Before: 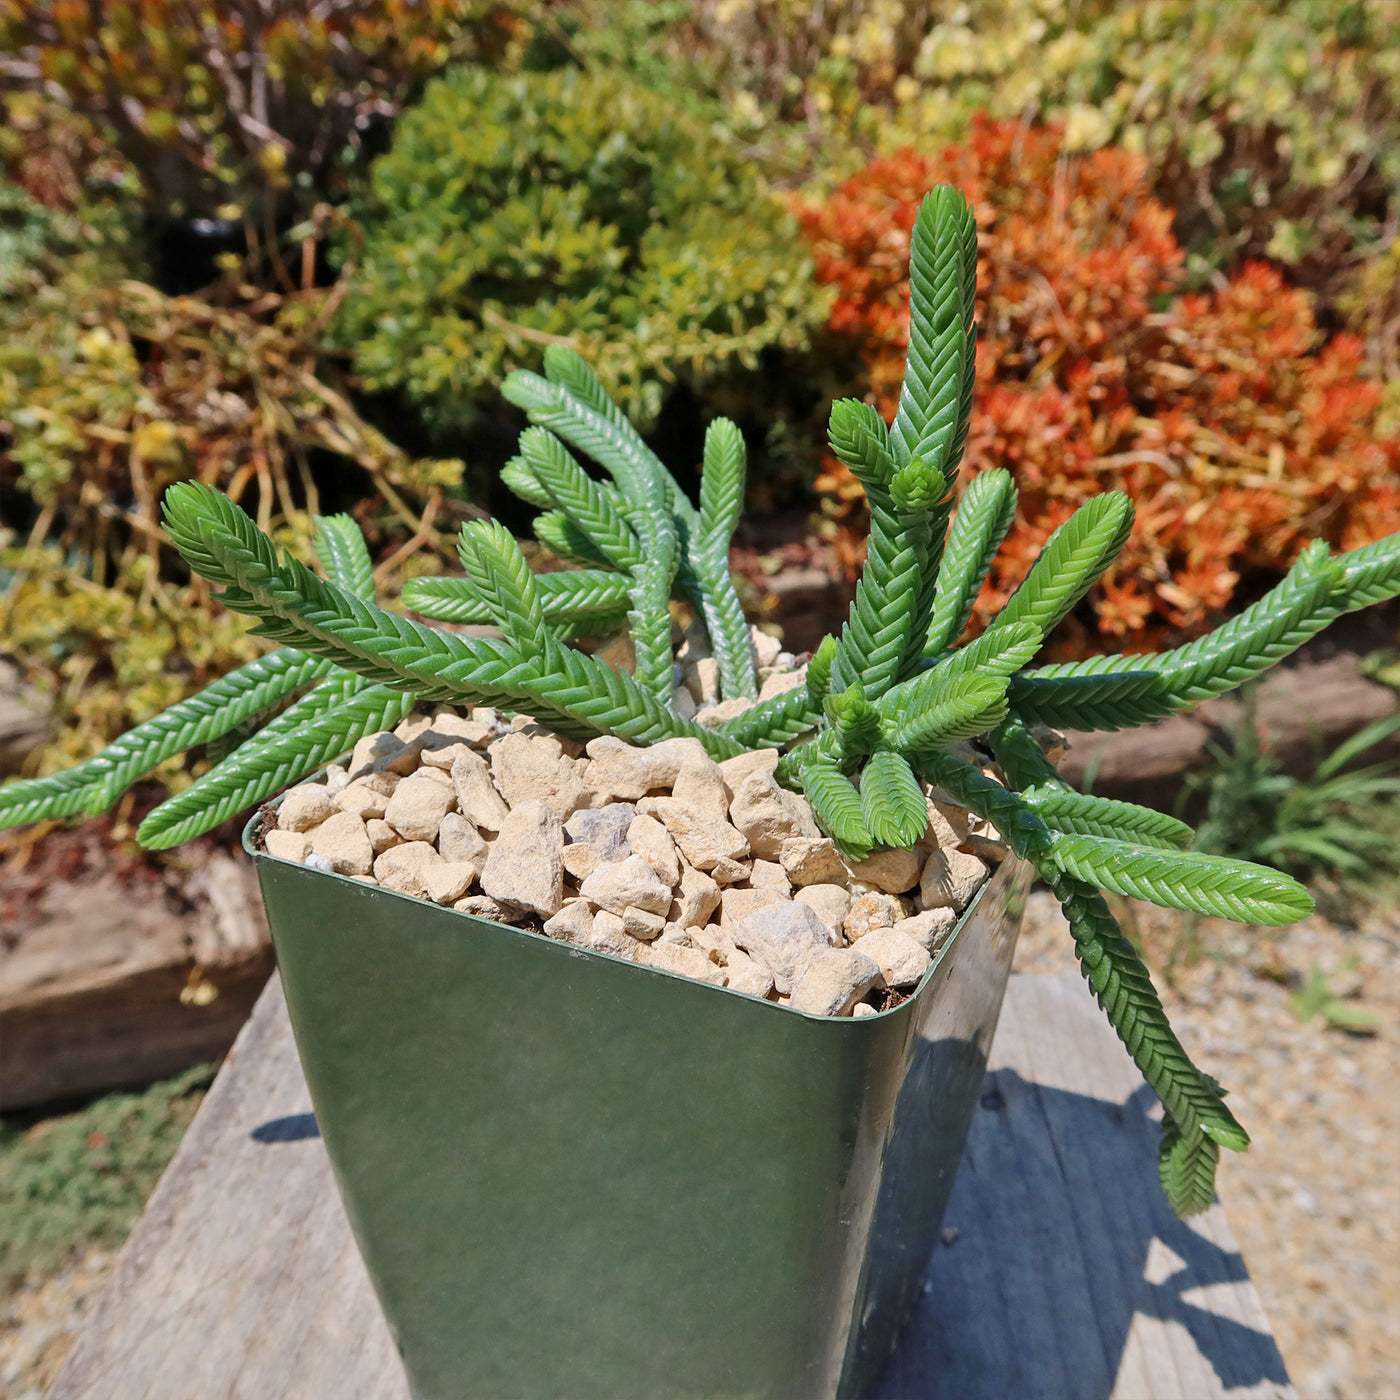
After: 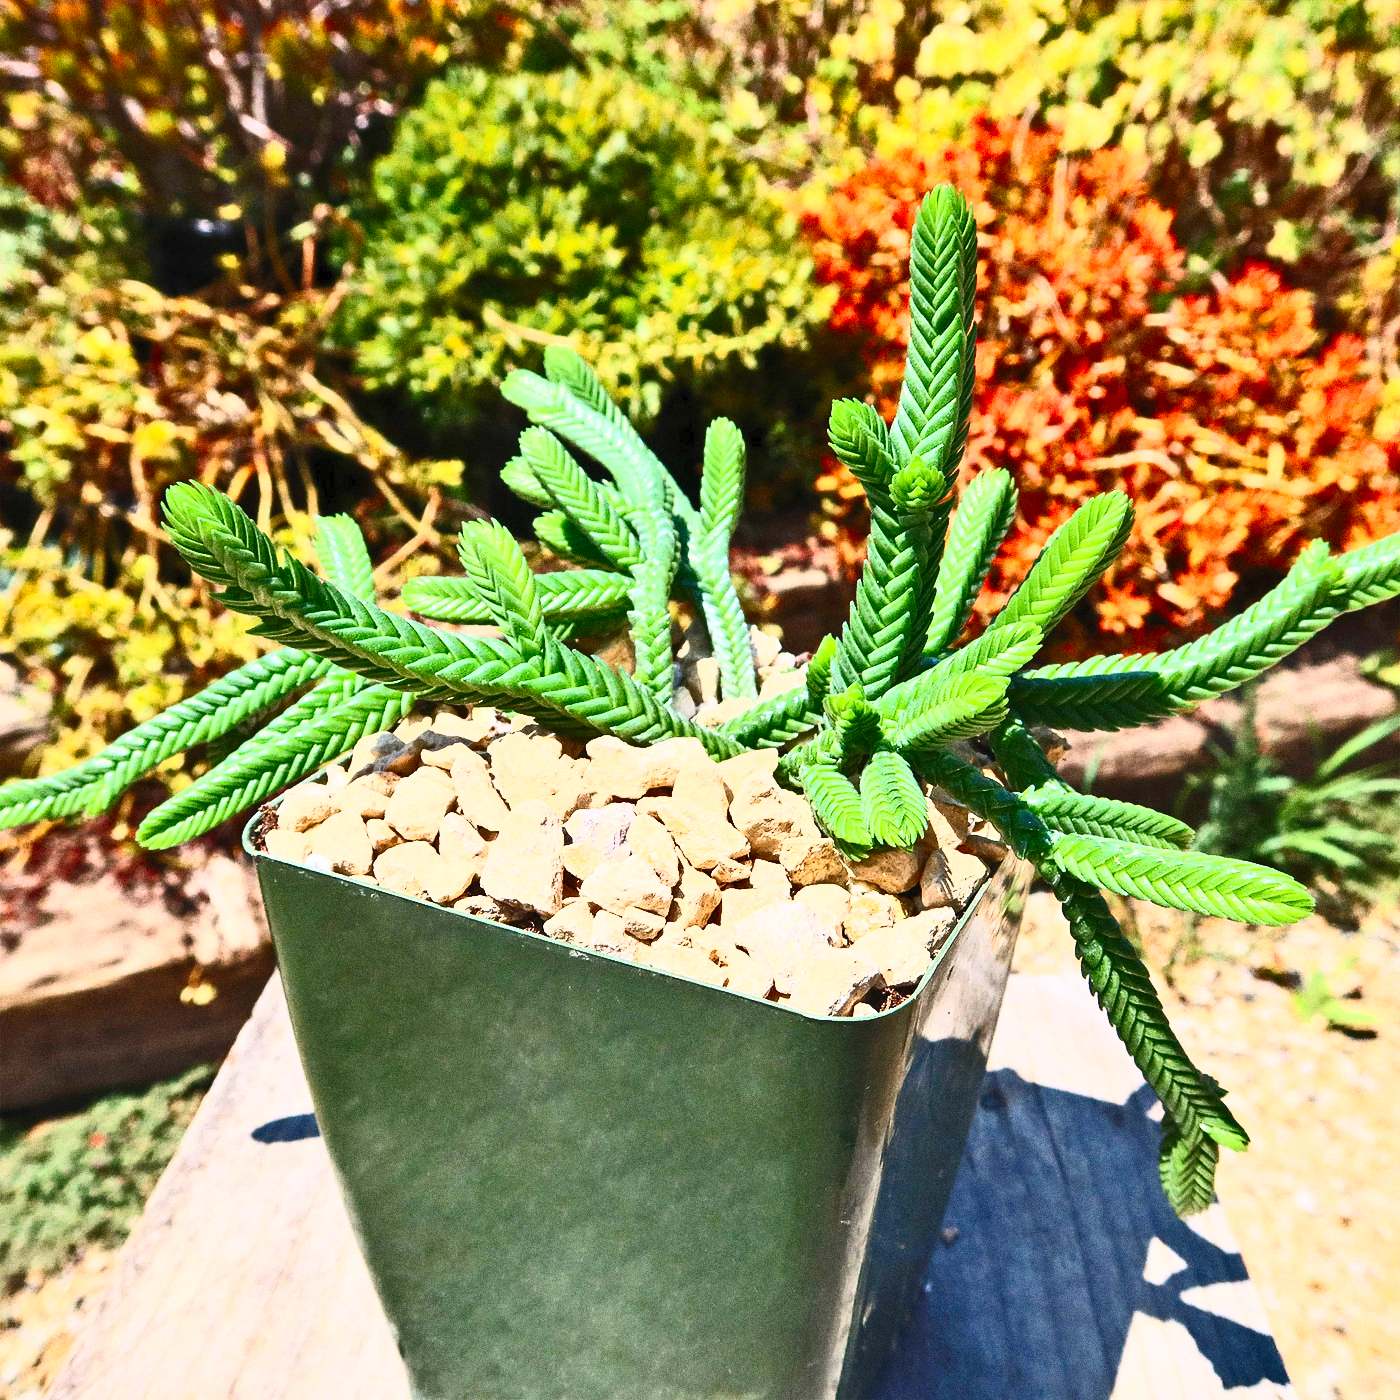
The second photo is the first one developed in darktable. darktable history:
shadows and highlights: soften with gaussian
vibrance: vibrance 0%
contrast brightness saturation: contrast 0.83, brightness 0.59, saturation 0.59
tone equalizer: on, module defaults
grain: coarseness 0.09 ISO, strength 40%
